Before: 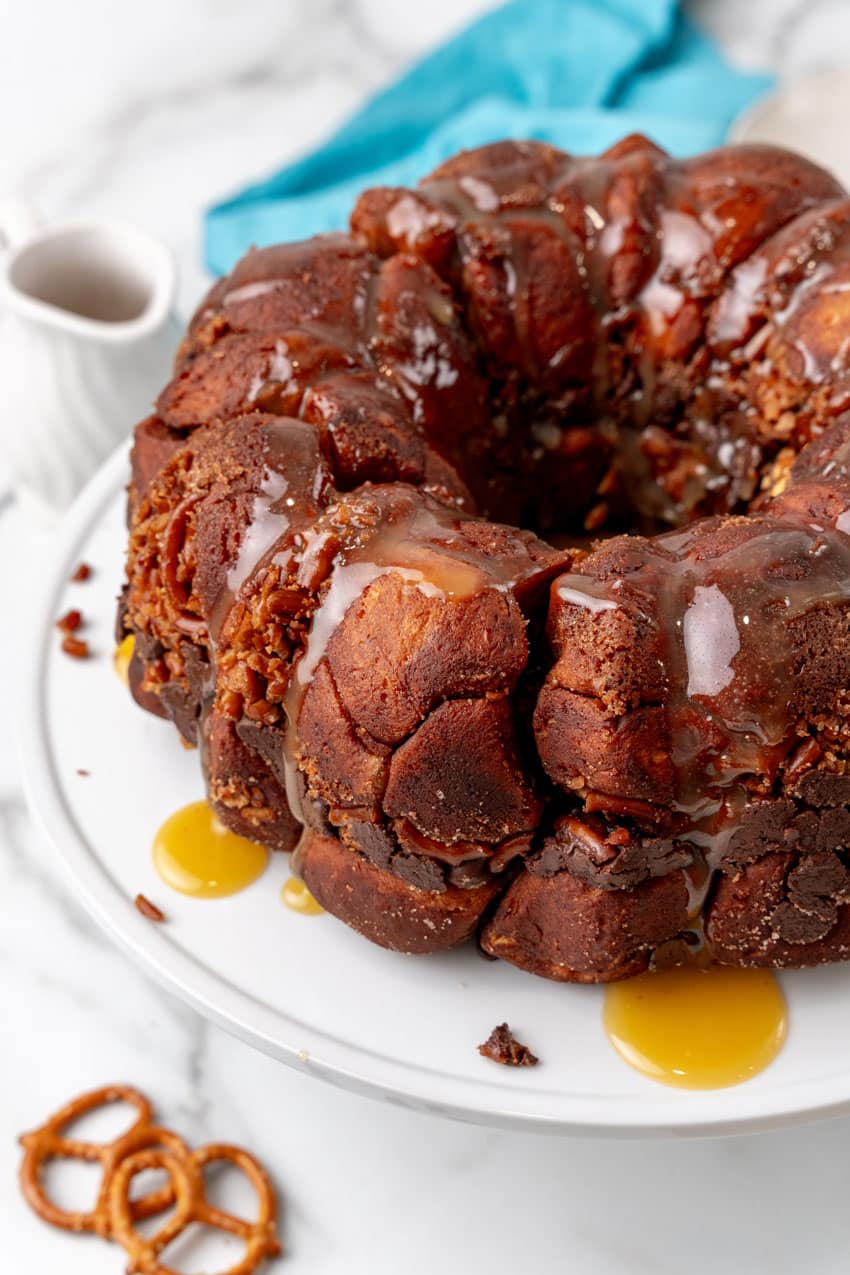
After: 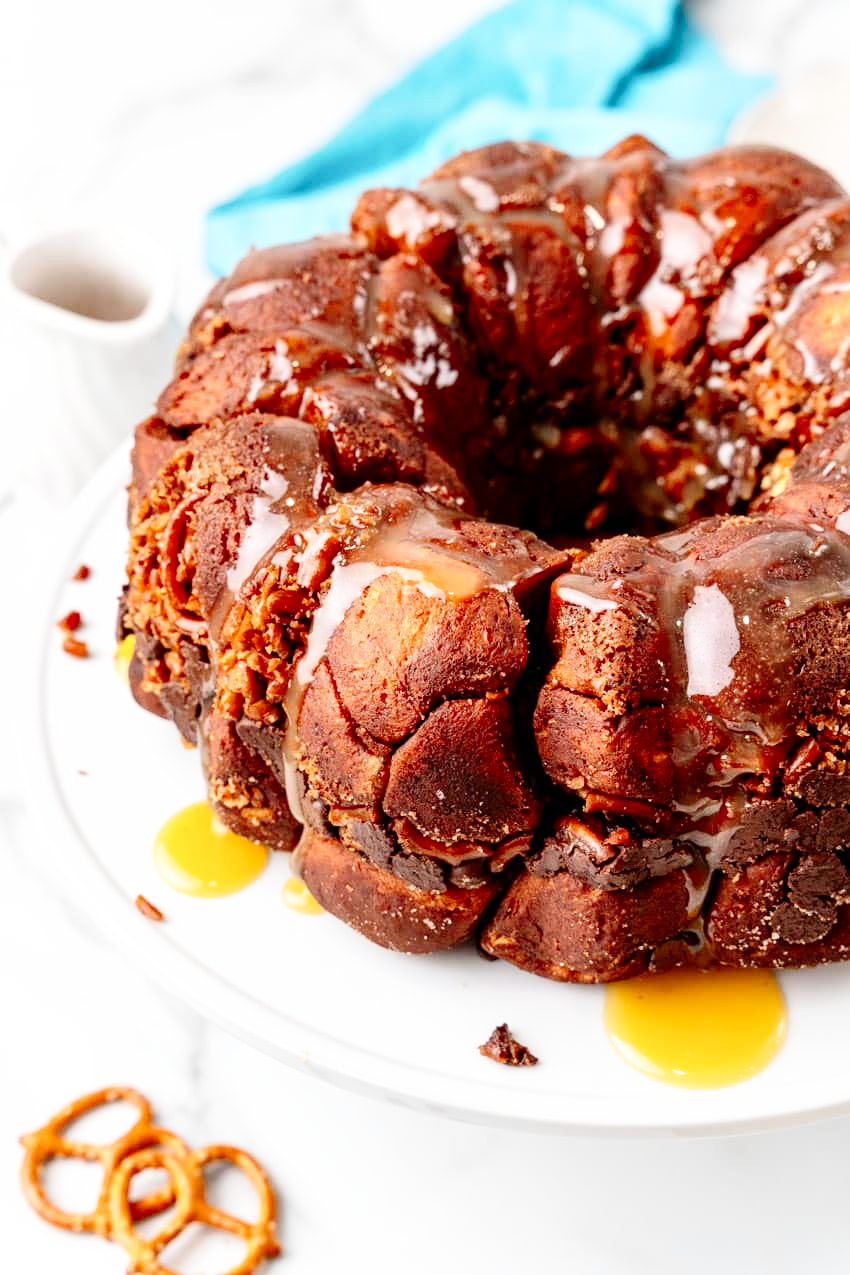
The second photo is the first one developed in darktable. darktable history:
base curve: curves: ch0 [(0, 0) (0.008, 0.007) (0.022, 0.029) (0.048, 0.089) (0.092, 0.197) (0.191, 0.399) (0.275, 0.534) (0.357, 0.65) (0.477, 0.78) (0.542, 0.833) (0.799, 0.973) (1, 1)], preserve colors none
contrast brightness saturation: contrast 0.141
